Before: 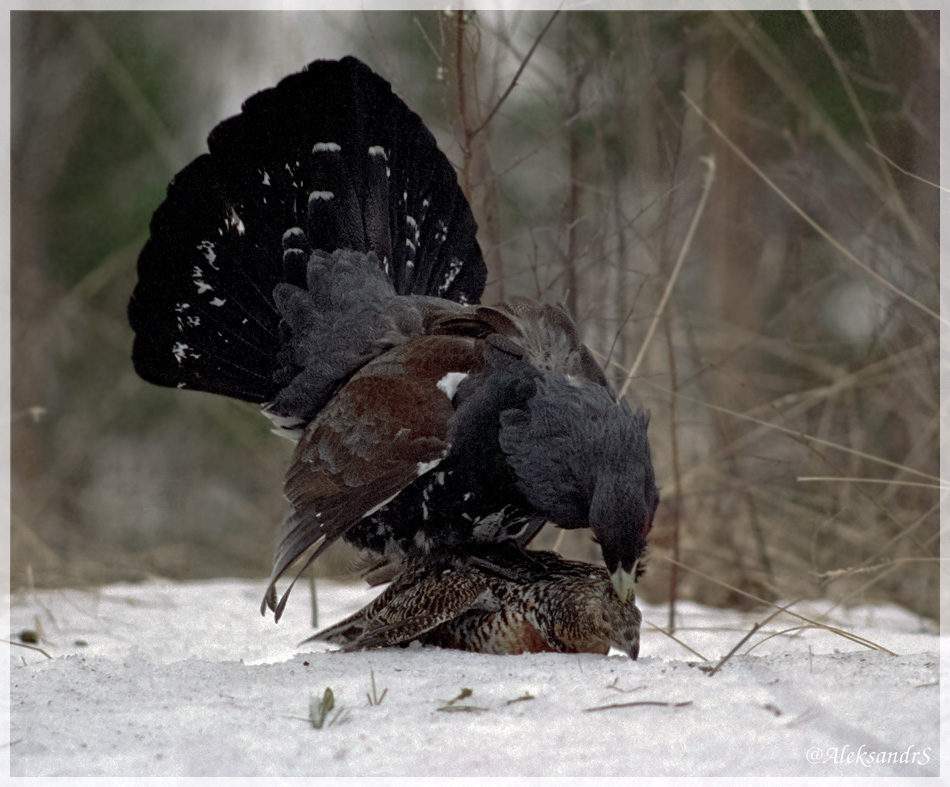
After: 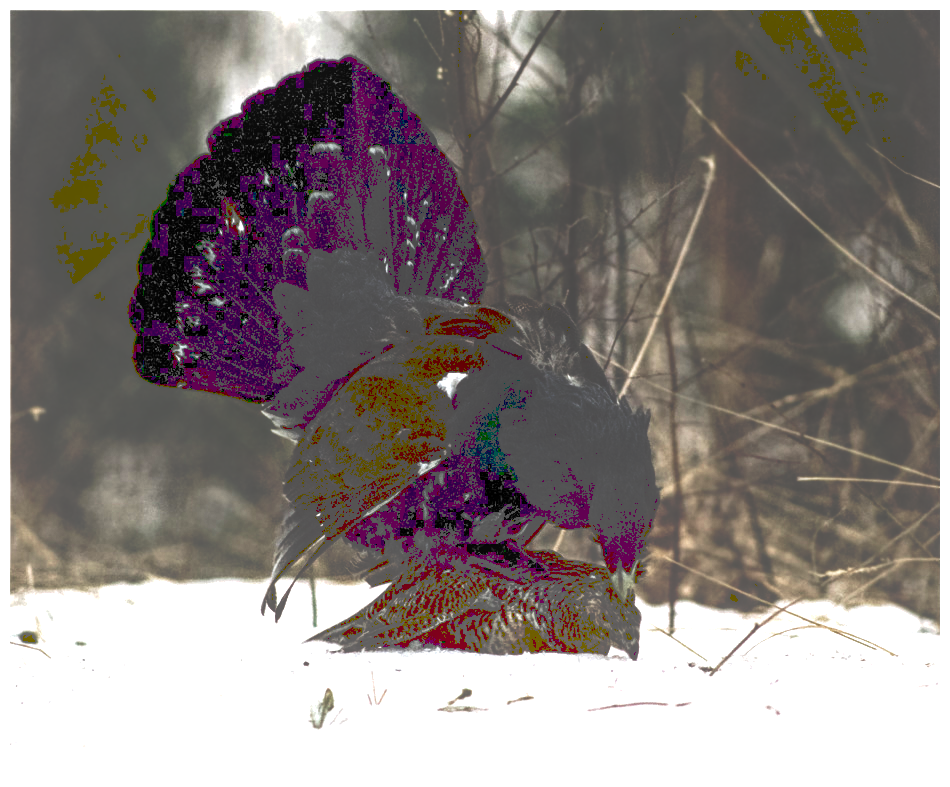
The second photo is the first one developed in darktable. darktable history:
tone curve: curves: ch0 [(0, 0) (0.003, 0.284) (0.011, 0.284) (0.025, 0.288) (0.044, 0.29) (0.069, 0.292) (0.1, 0.296) (0.136, 0.298) (0.177, 0.305) (0.224, 0.312) (0.277, 0.327) (0.335, 0.362) (0.399, 0.407) (0.468, 0.464) (0.543, 0.537) (0.623, 0.62) (0.709, 0.71) (0.801, 0.79) (0.898, 0.862) (1, 1)], preserve colors none
exposure: black level correction 0, exposure 1.389 EV, compensate highlight preservation false
local contrast: highlights 95%, shadows 85%, detail 160%, midtone range 0.2
contrast brightness saturation: contrast 0.091, brightness -0.585, saturation 0.175
